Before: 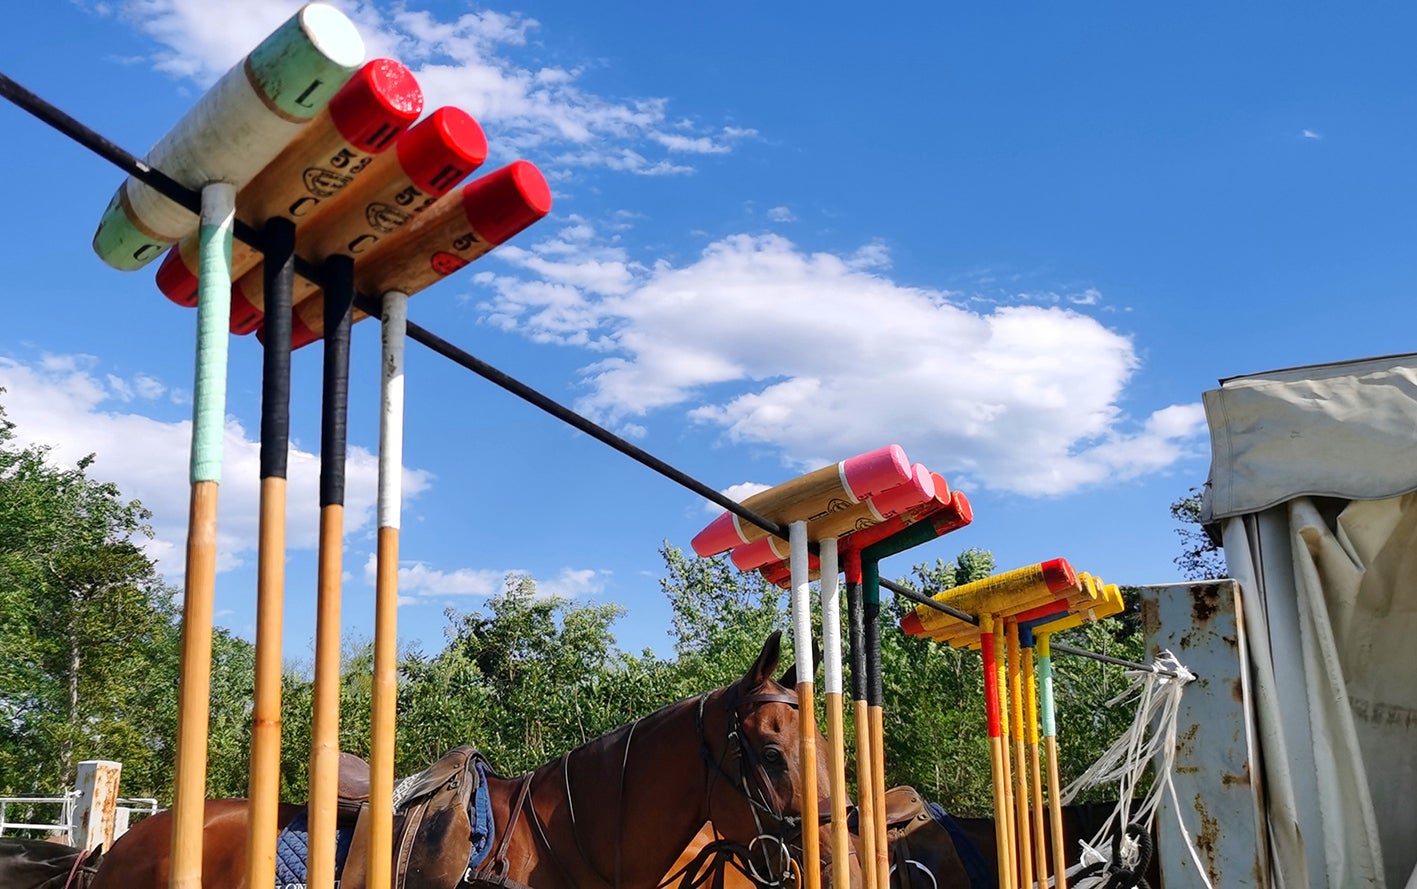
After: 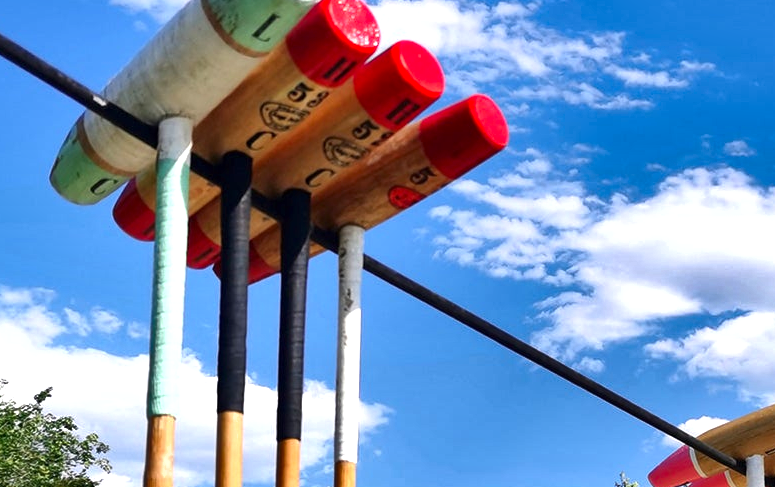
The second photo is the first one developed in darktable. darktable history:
exposure: exposure 0.657 EV, compensate highlight preservation false
crop and rotate: left 3.047%, top 7.509%, right 42.236%, bottom 37.598%
shadows and highlights: white point adjustment -3.64, highlights -63.34, highlights color adjustment 42%, soften with gaussian
